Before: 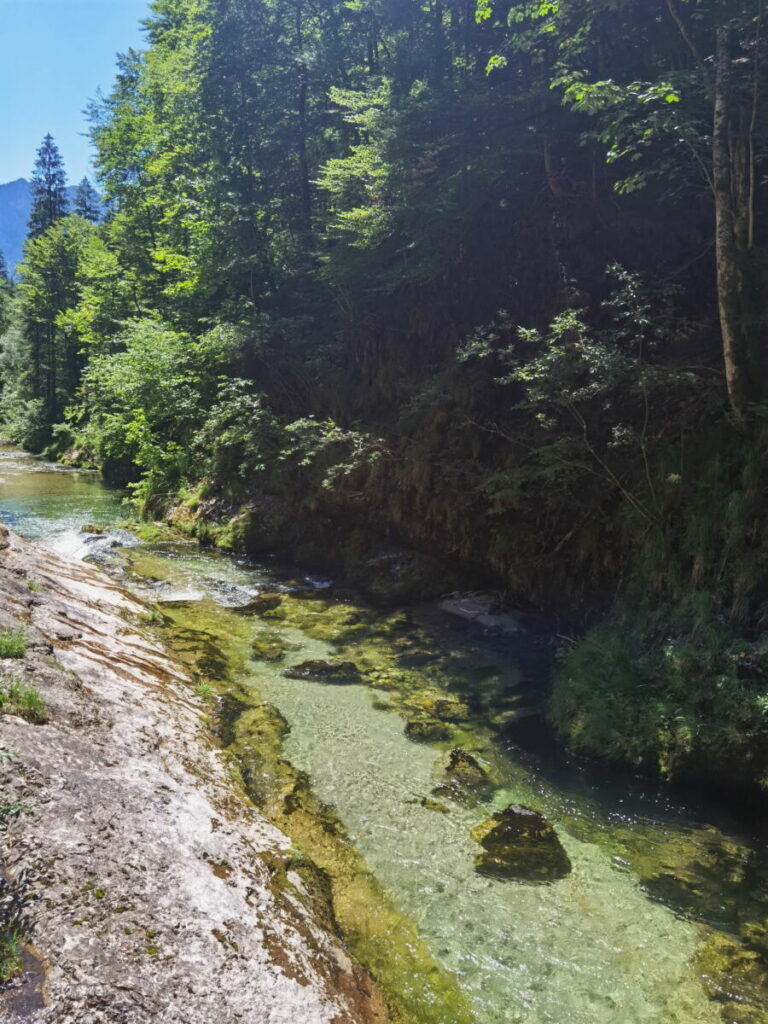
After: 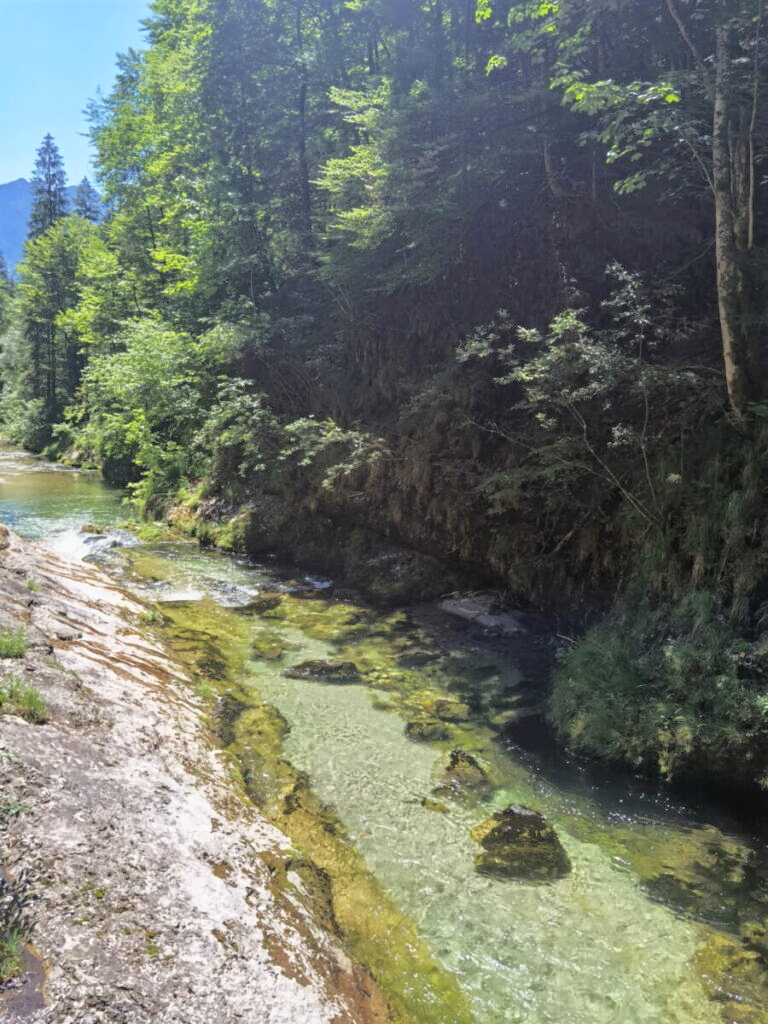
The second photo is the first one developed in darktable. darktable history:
tone curve: curves: ch0 [(0, 0) (0.003, 0.03) (0.011, 0.03) (0.025, 0.033) (0.044, 0.038) (0.069, 0.057) (0.1, 0.109) (0.136, 0.174) (0.177, 0.243) (0.224, 0.313) (0.277, 0.391) (0.335, 0.464) (0.399, 0.515) (0.468, 0.563) (0.543, 0.616) (0.623, 0.679) (0.709, 0.766) (0.801, 0.865) (0.898, 0.948) (1, 1)], color space Lab, independent channels, preserve colors none
